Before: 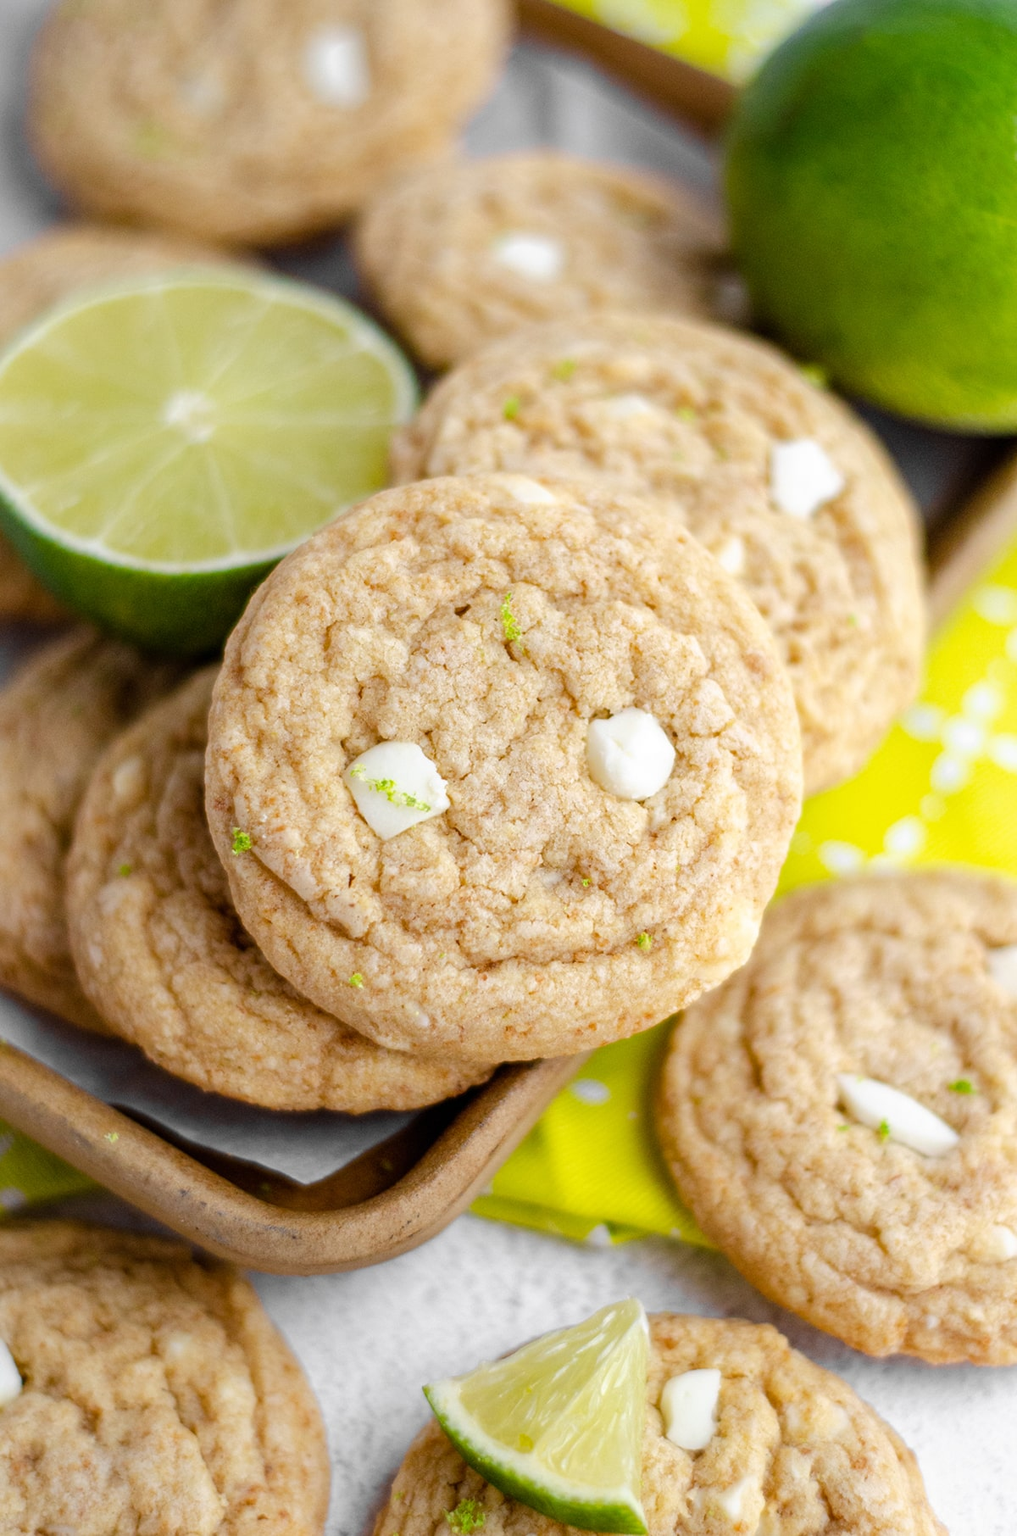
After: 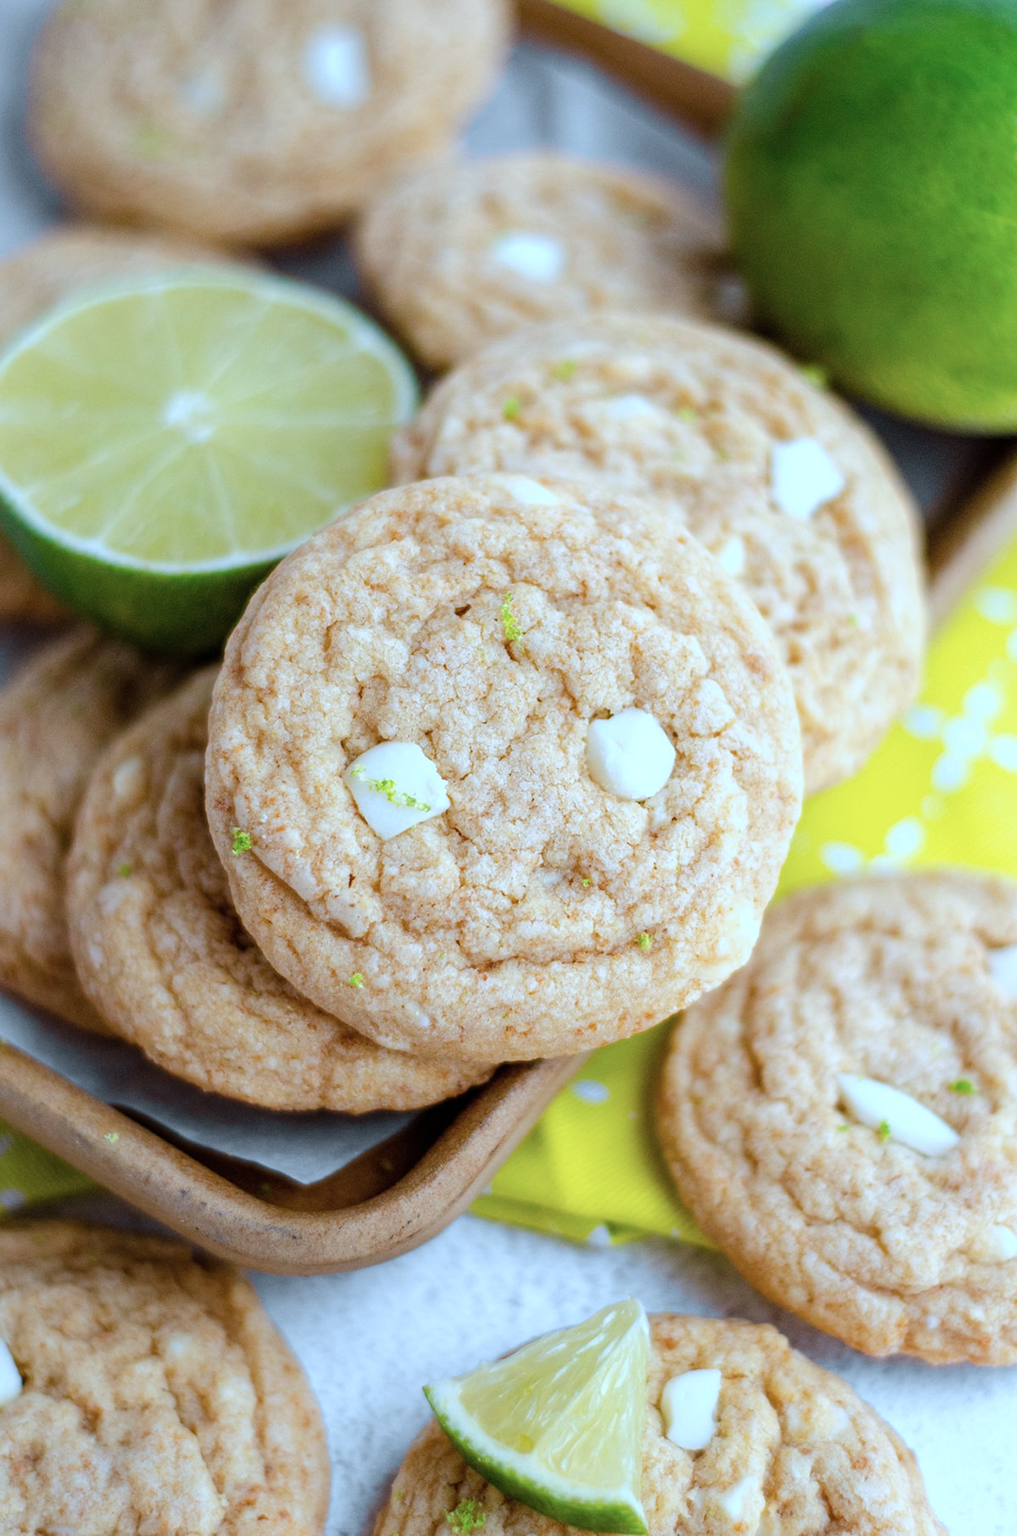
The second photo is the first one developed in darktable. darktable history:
color correction: highlights a* -9.73, highlights b* -21.22
white balance: red 1.009, blue 1.027
